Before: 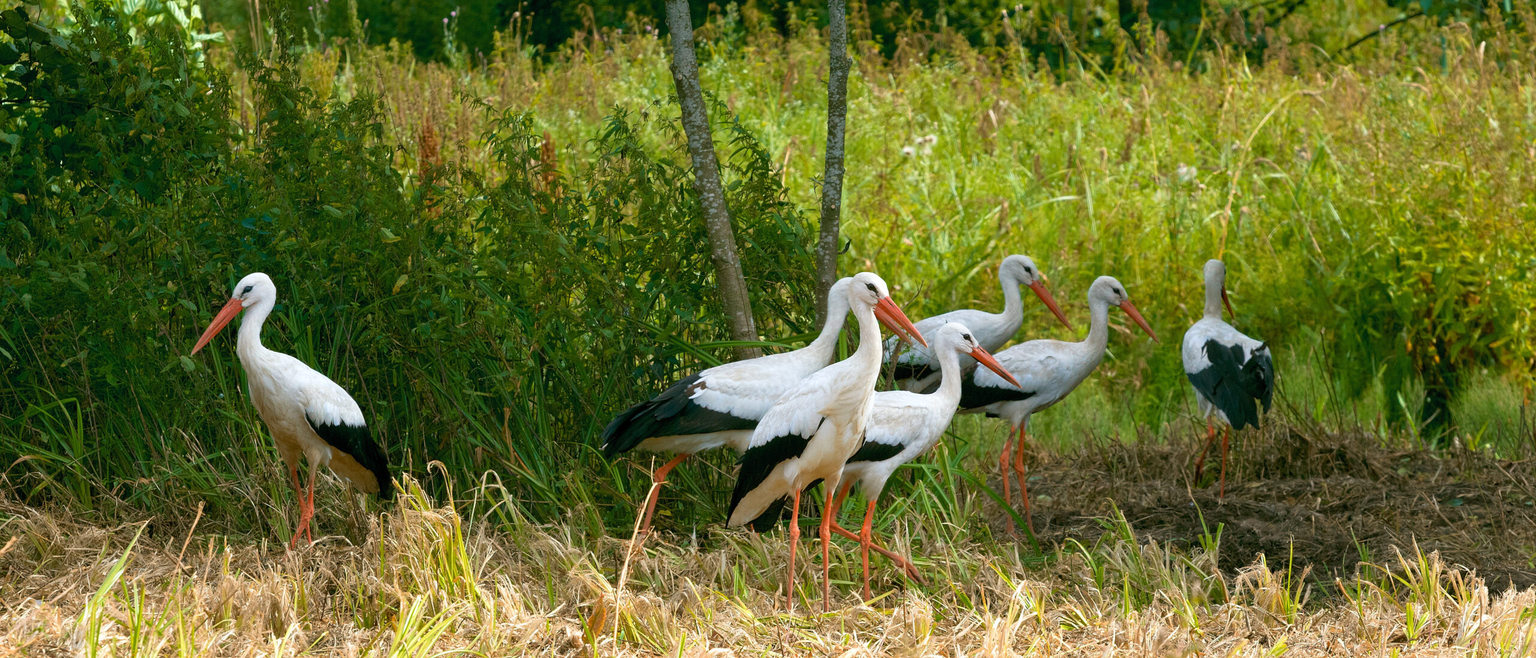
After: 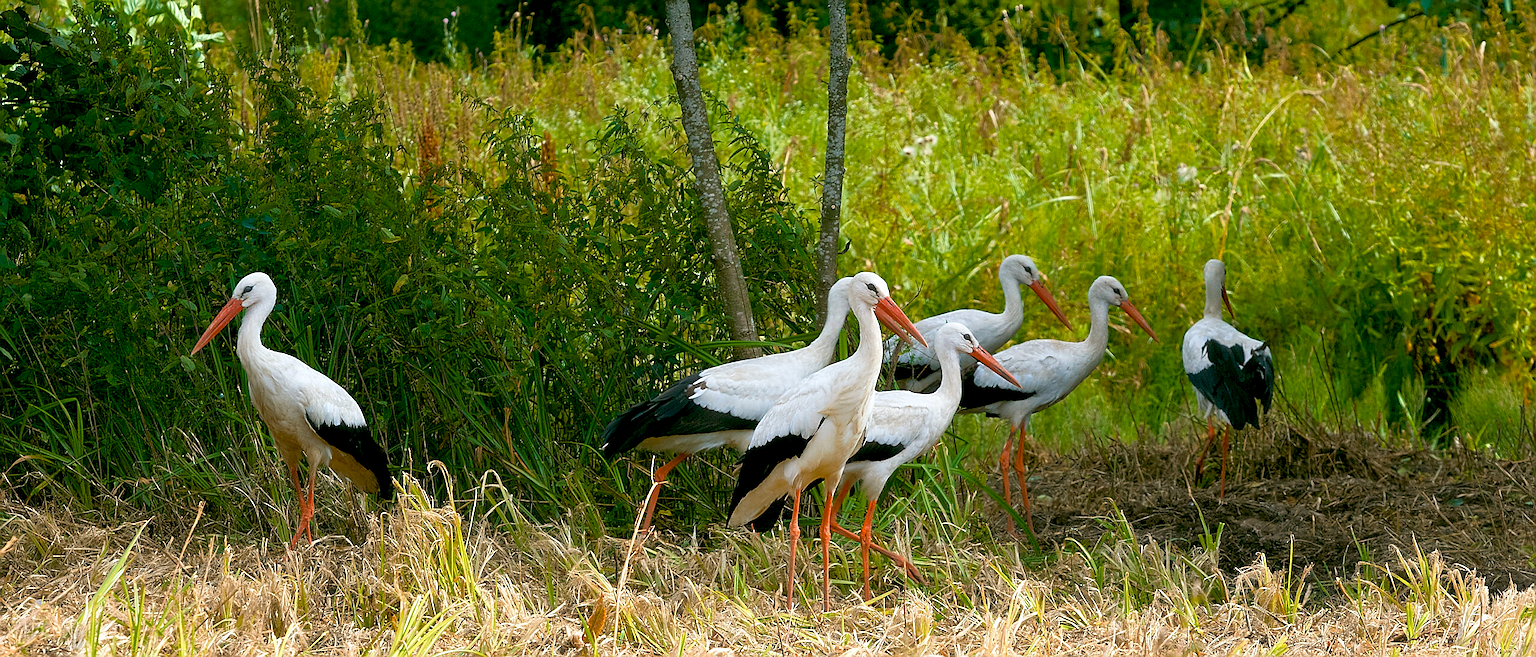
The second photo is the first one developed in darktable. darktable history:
sharpen: radius 1.4, amount 1.25, threshold 0.7
haze removal: strength -0.1, adaptive false
exposure: black level correction 0.011, compensate highlight preservation false
color balance rgb: shadows fall-off 101%, linear chroma grading › mid-tones 7.63%, perceptual saturation grading › mid-tones 11.68%, mask middle-gray fulcrum 22.45%, global vibrance 10.11%, saturation formula JzAzBz (2021)
